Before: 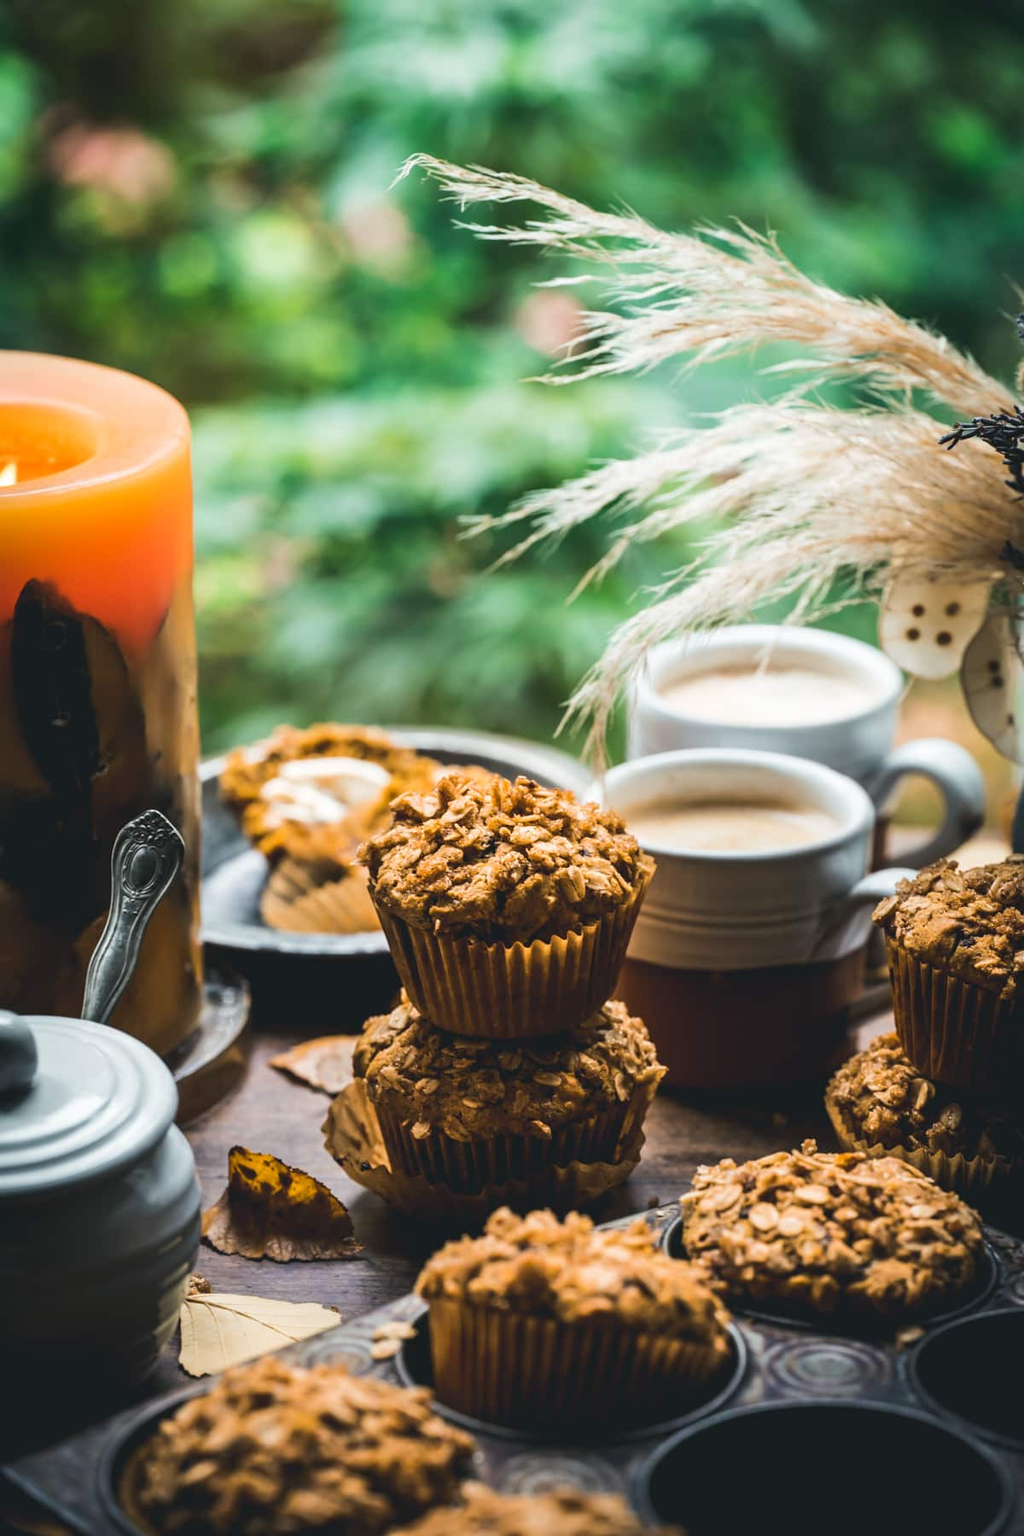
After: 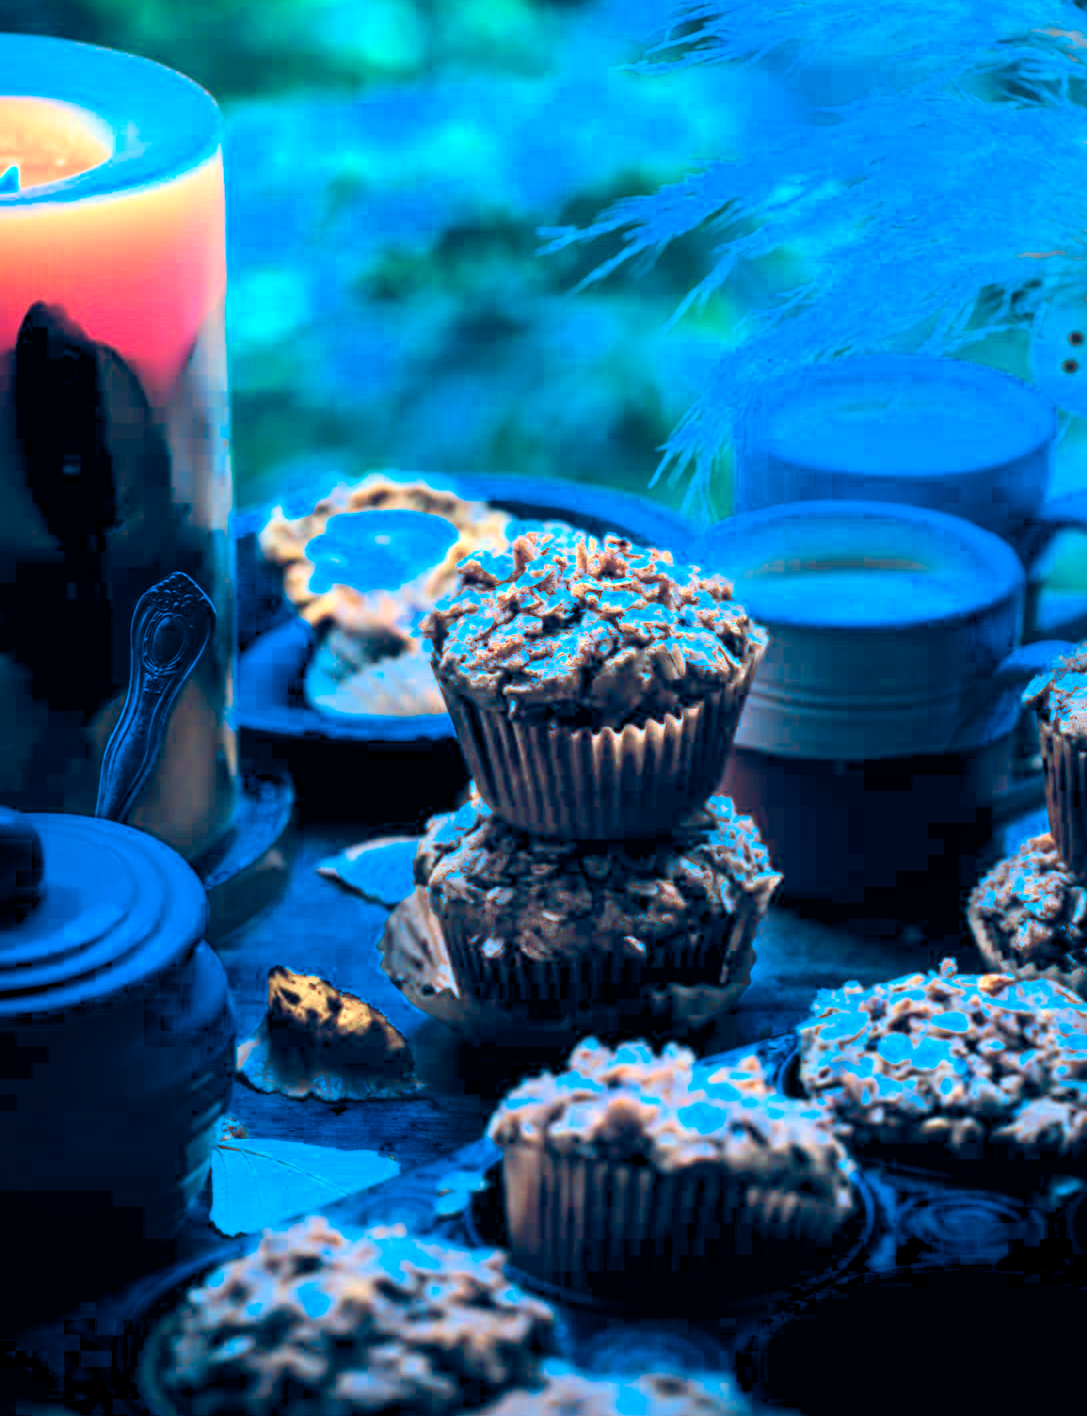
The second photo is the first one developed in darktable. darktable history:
crop: top 20.955%, right 9.365%, bottom 0.338%
color calibration: output R [1.422, -0.35, -0.252, 0], output G [-0.238, 1.259, -0.084, 0], output B [-0.081, -0.196, 1.58, 0], output brightness [0.49, 0.671, -0.57, 0], illuminant custom, x 0.461, y 0.429, temperature 2645.2 K
